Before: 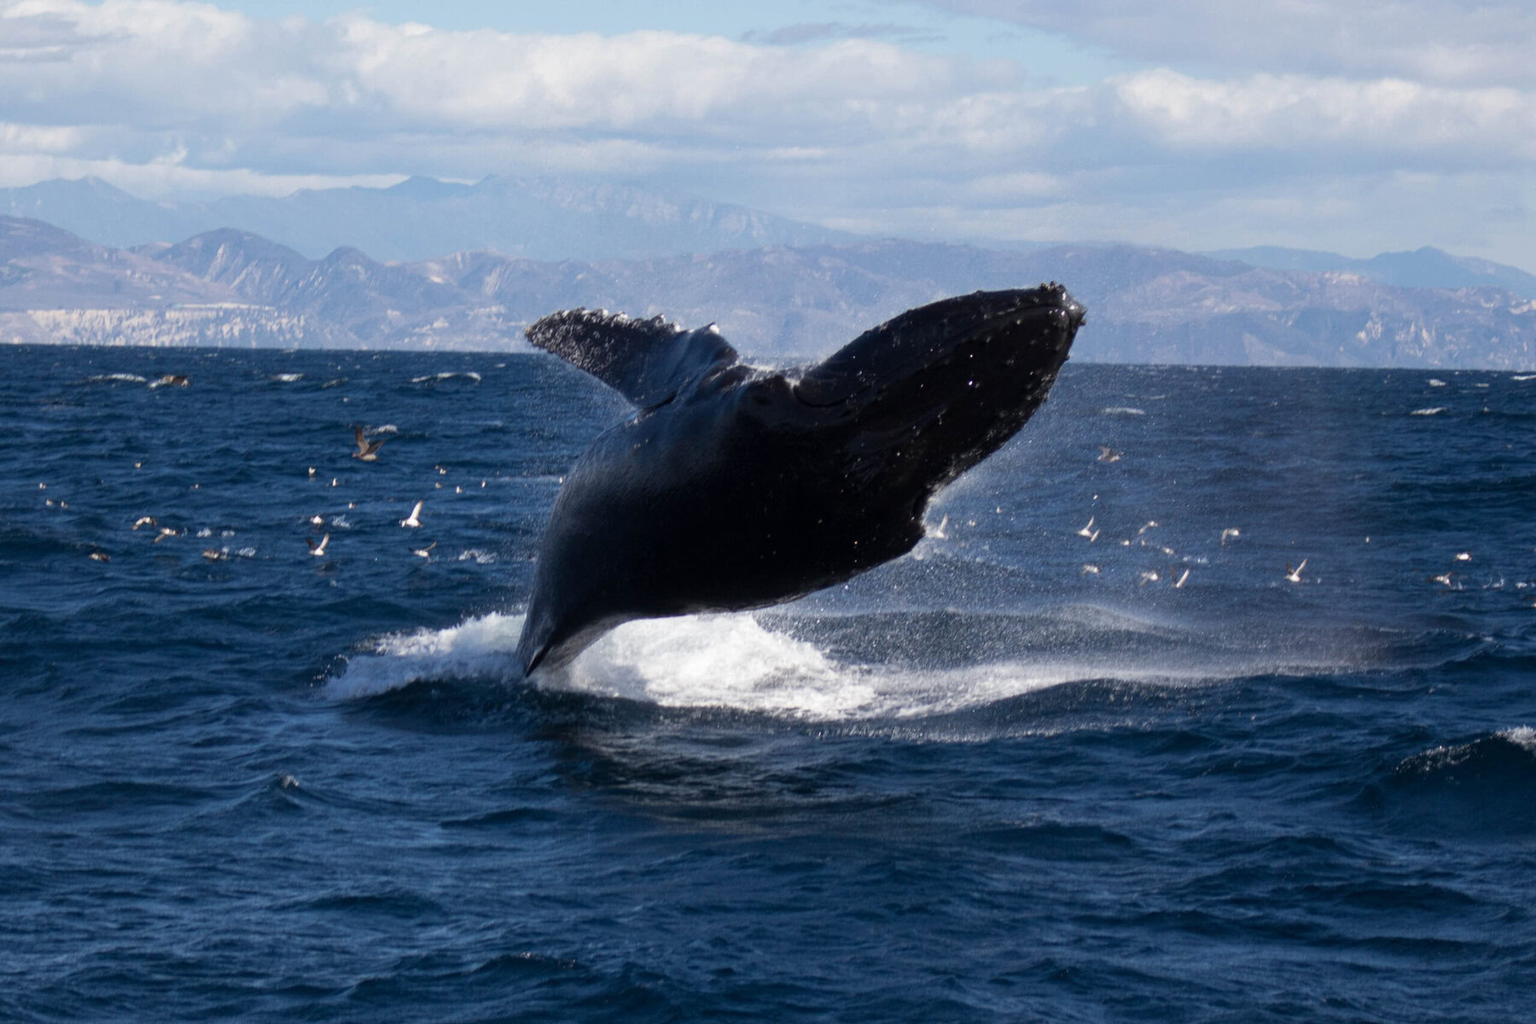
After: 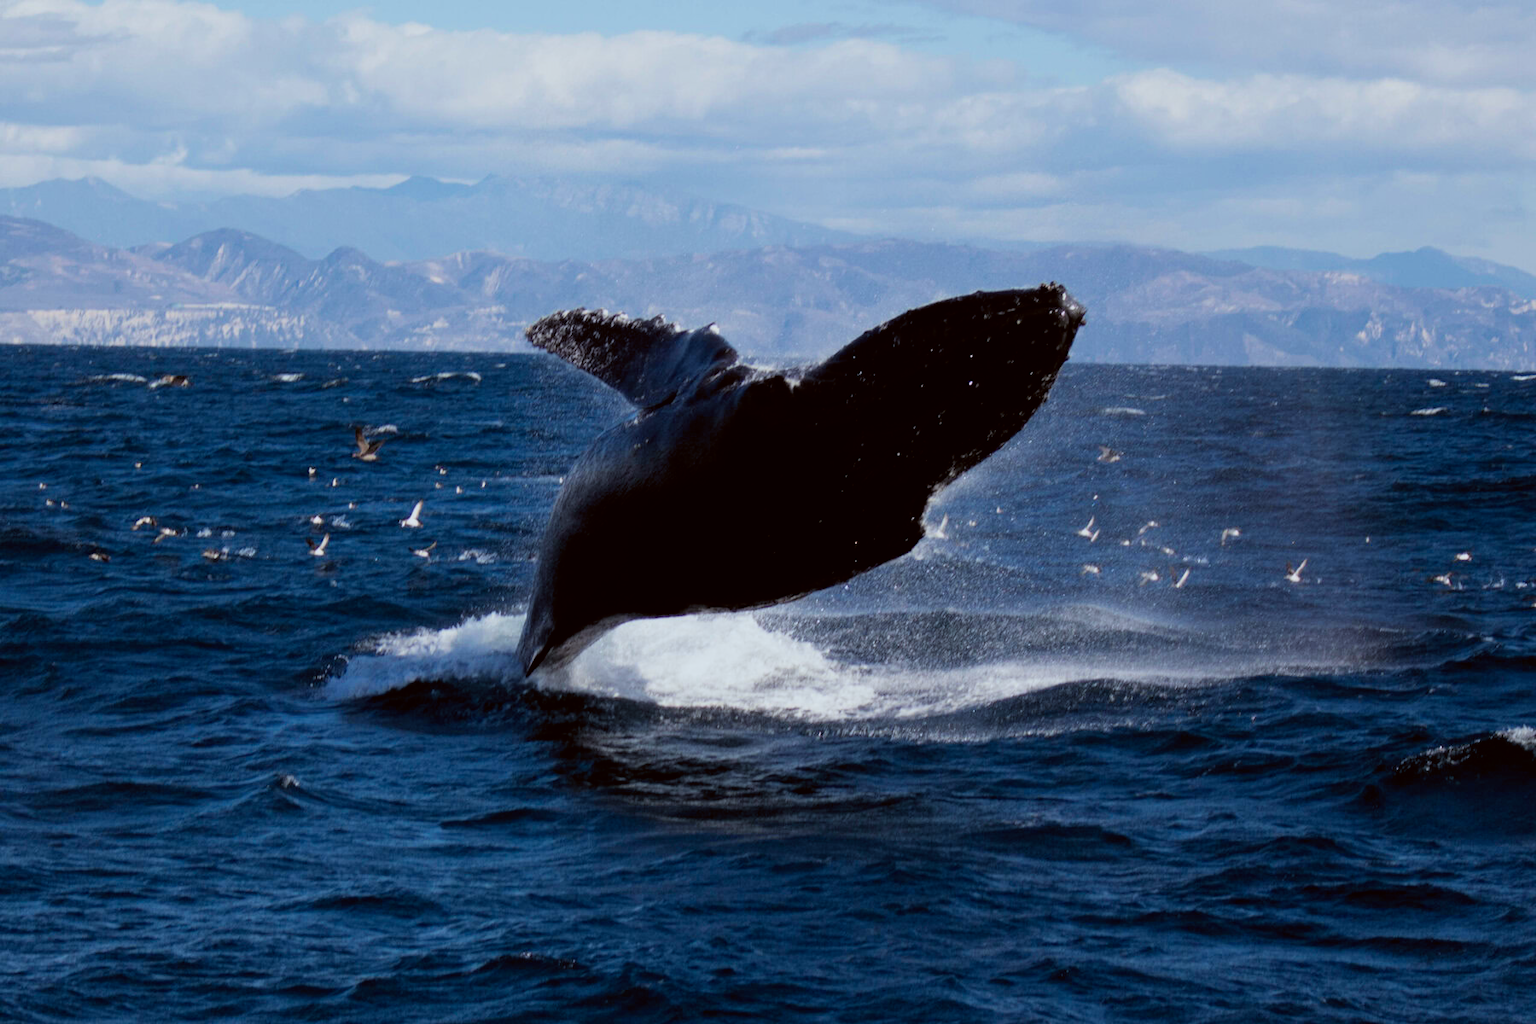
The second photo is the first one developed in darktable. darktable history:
filmic rgb: black relative exposure -7.75 EV, white relative exposure 4.4 EV, threshold 3 EV, target black luminance 0%, hardness 3.76, latitude 50.51%, contrast 1.074, highlights saturation mix 10%, shadows ↔ highlights balance -0.22%, color science v4 (2020), enable highlight reconstruction true
color correction: highlights a* -3.28, highlights b* -6.24, shadows a* 3.1, shadows b* 5.19
